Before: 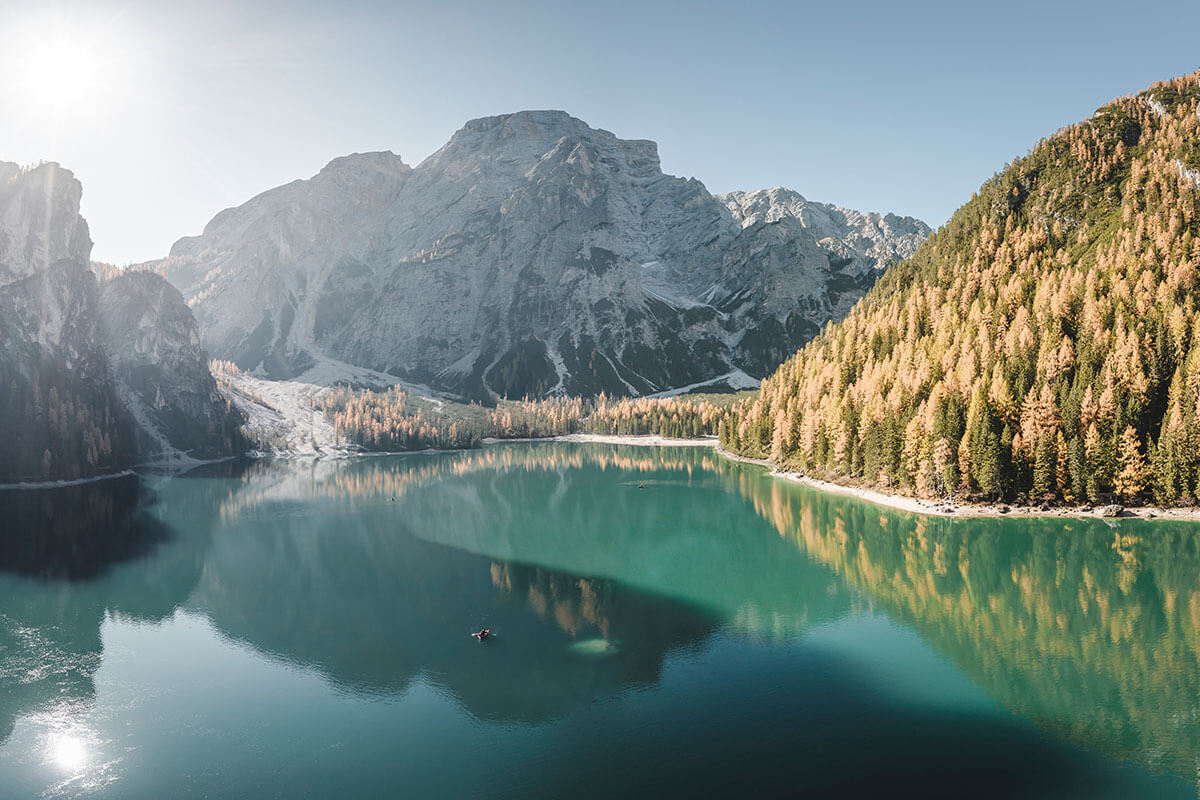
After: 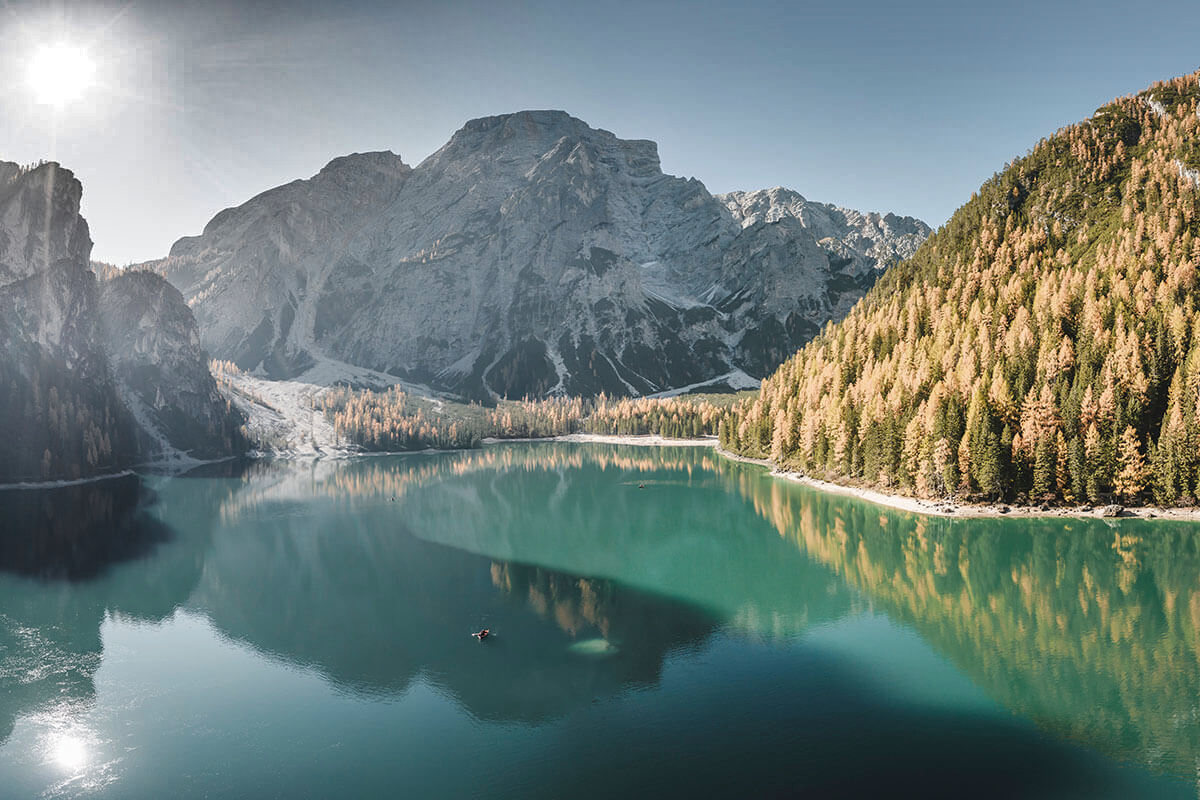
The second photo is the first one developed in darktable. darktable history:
color balance rgb: linear chroma grading › shadows -3%, linear chroma grading › highlights -4%
shadows and highlights: shadows 20.91, highlights -82.73, soften with gaussian
